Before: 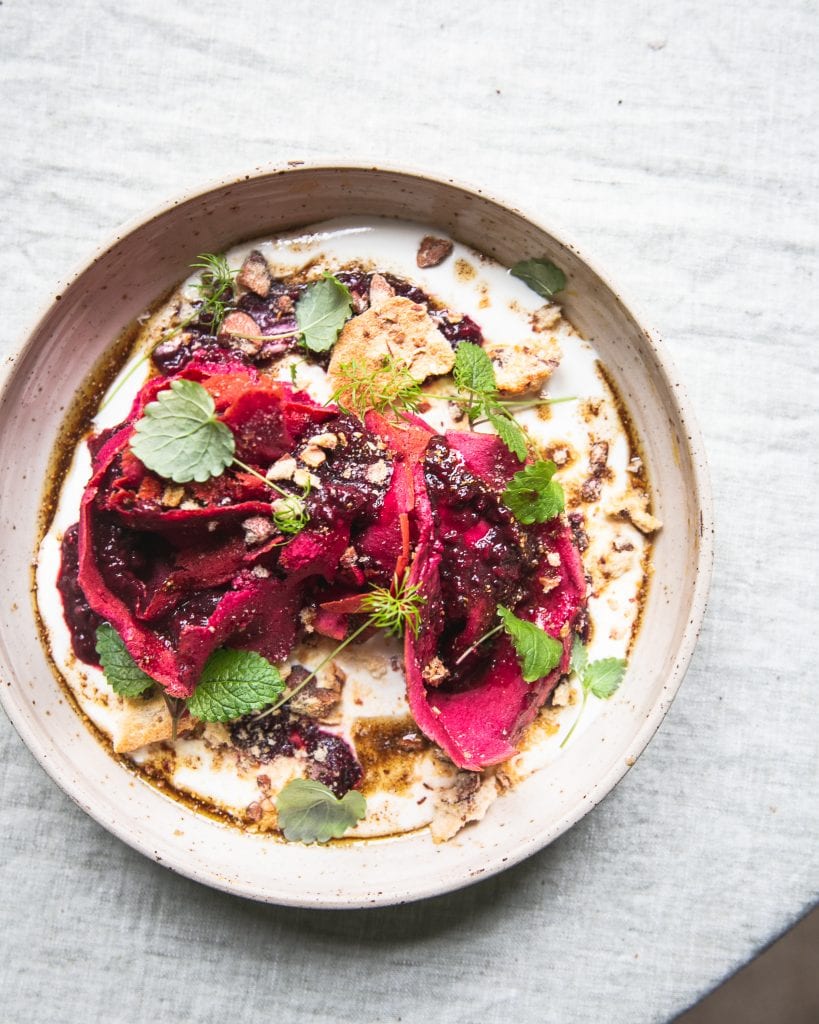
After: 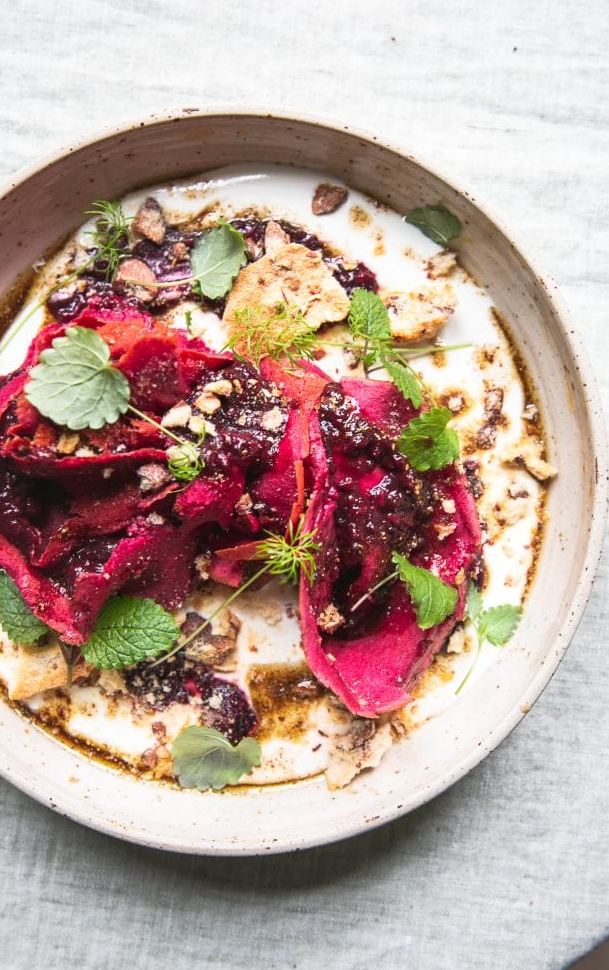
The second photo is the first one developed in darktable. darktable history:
tone equalizer: luminance estimator HSV value / RGB max
crop and rotate: left 12.941%, top 5.241%, right 12.586%
